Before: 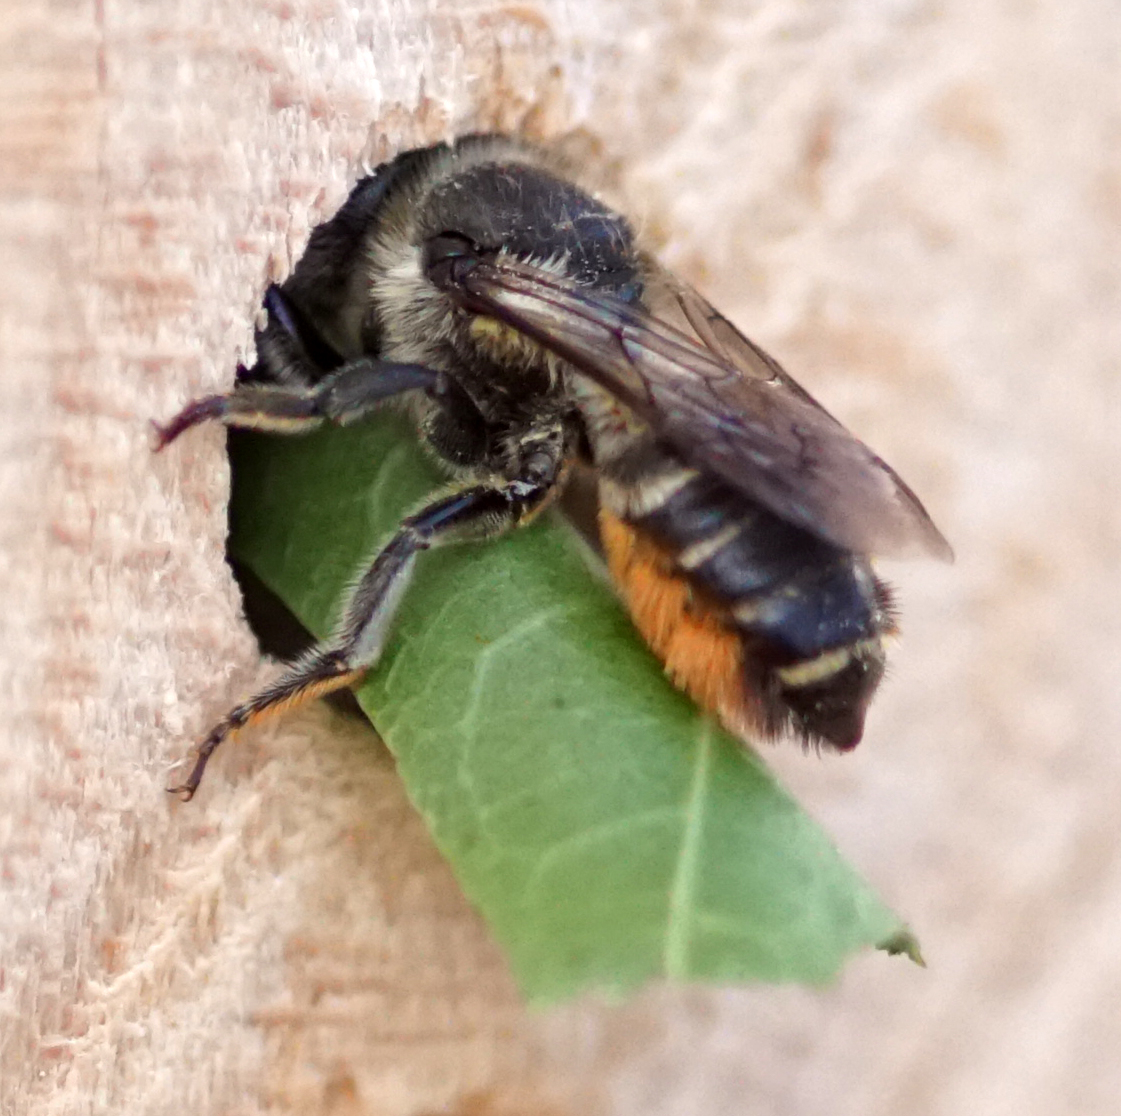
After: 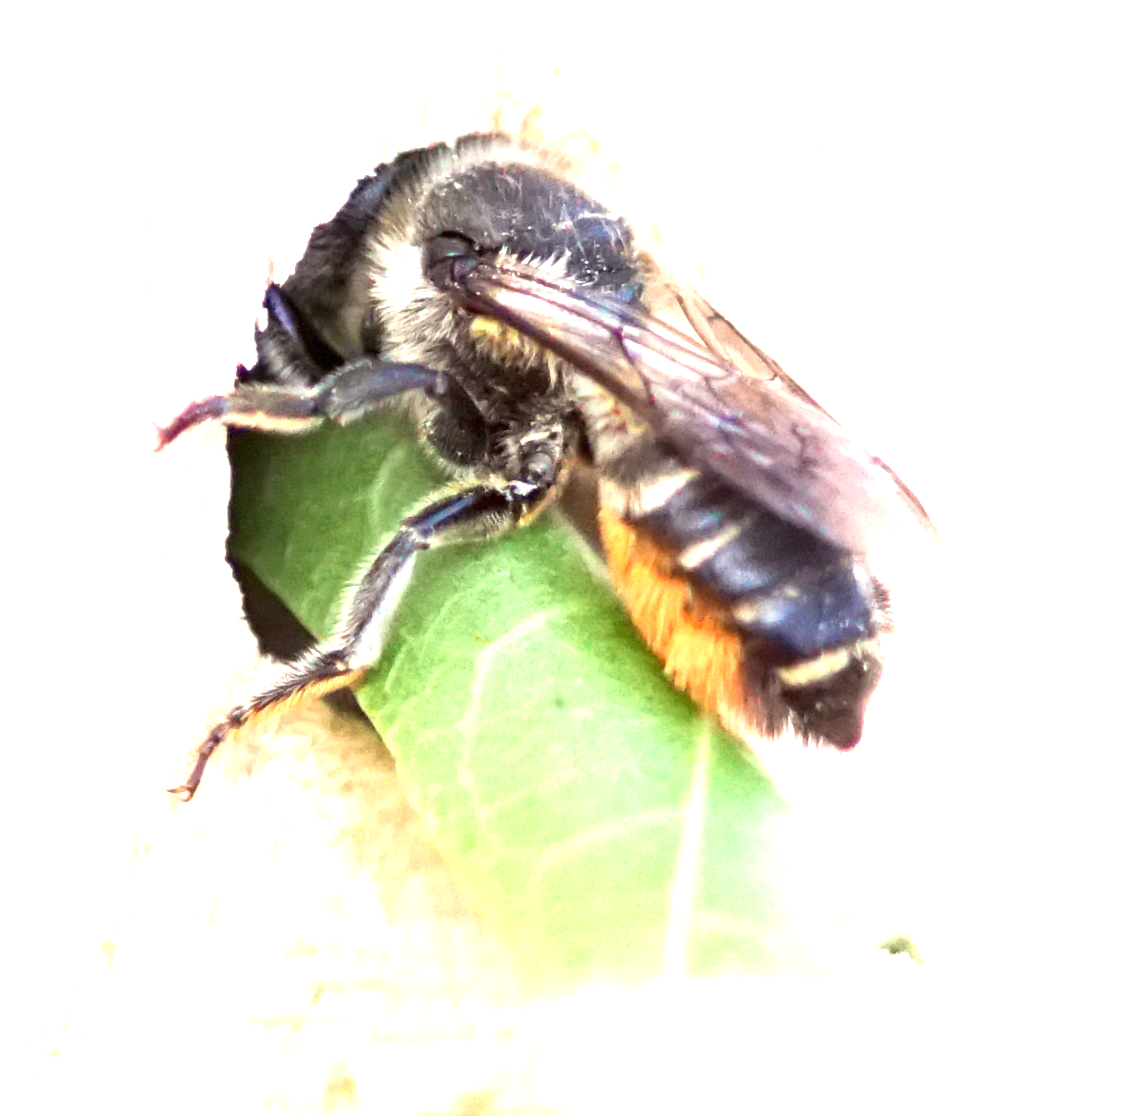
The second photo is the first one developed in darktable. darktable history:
exposure: black level correction 0, exposure 1.945 EV, compensate highlight preservation false
